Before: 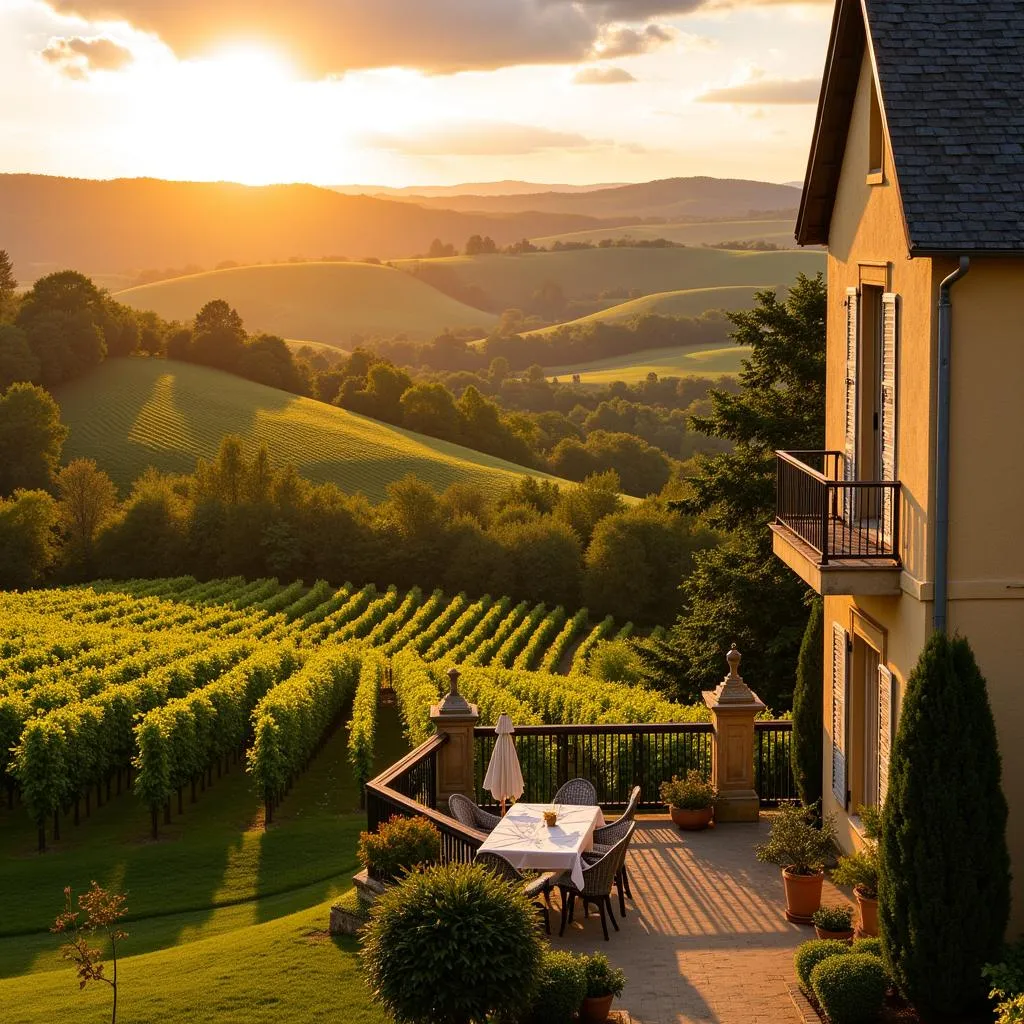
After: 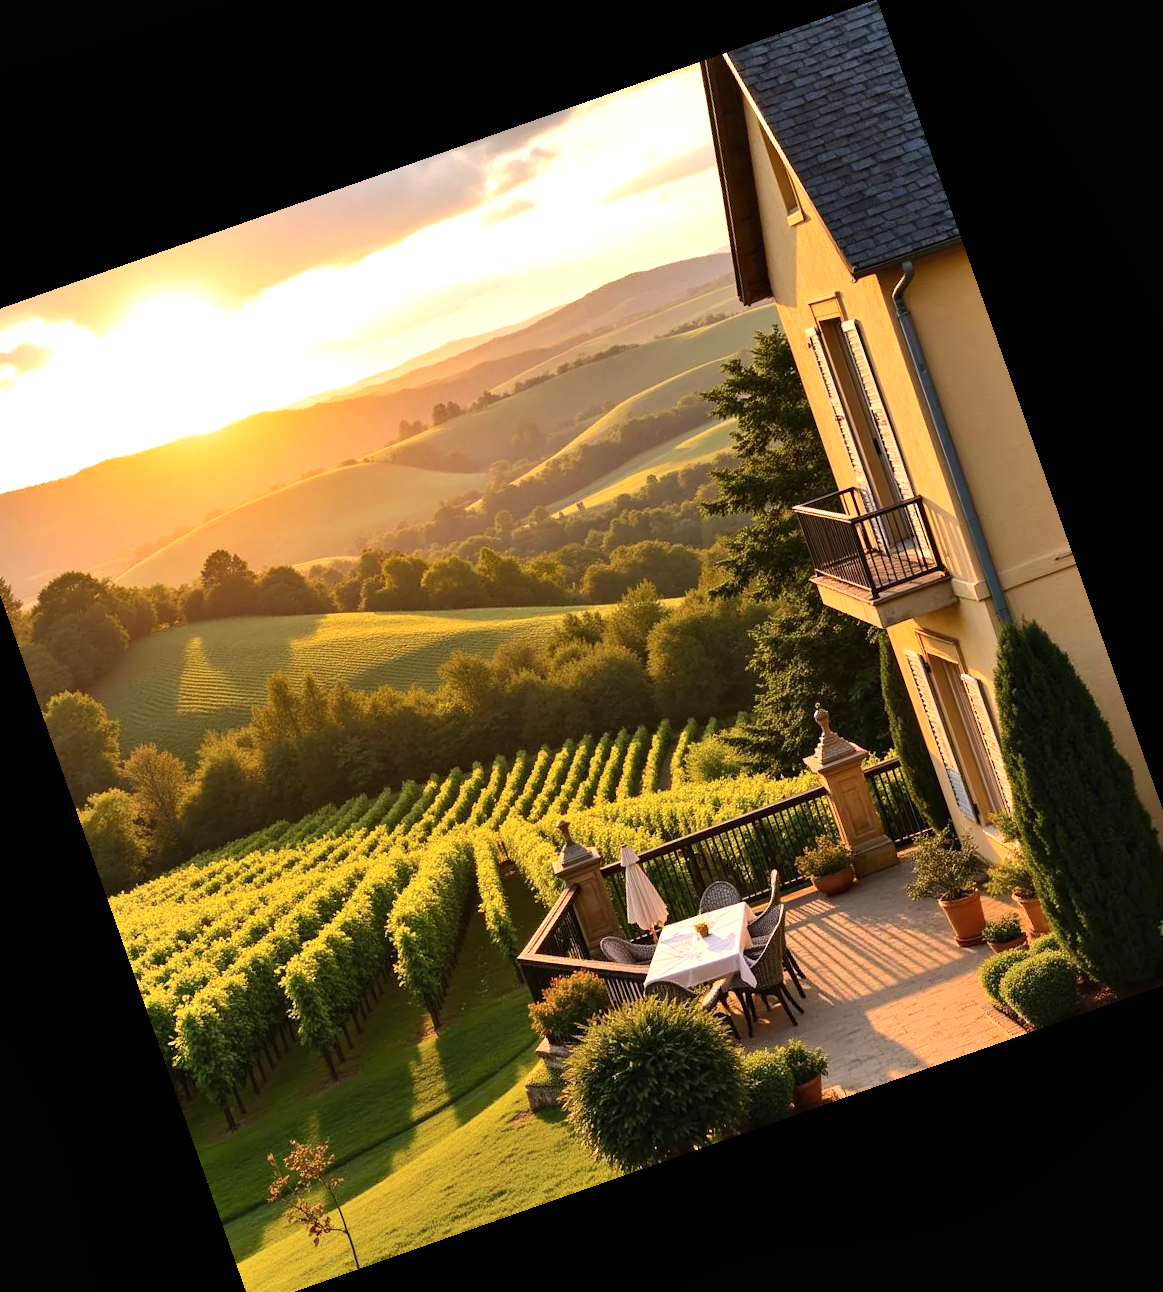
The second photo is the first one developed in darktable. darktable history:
contrast brightness saturation: contrast 0.15, brightness 0.05
exposure: black level correction 0, exposure 0.5 EV, compensate highlight preservation false
crop and rotate: angle 19.43°, left 6.812%, right 4.125%, bottom 1.087%
shadows and highlights: shadows 49, highlights -41, soften with gaussian
